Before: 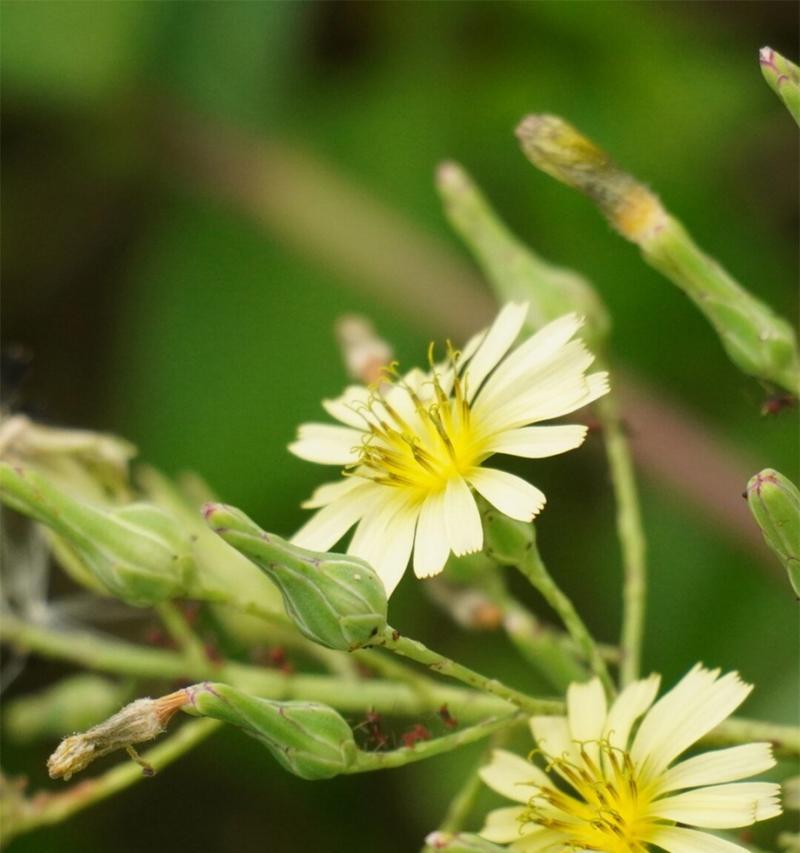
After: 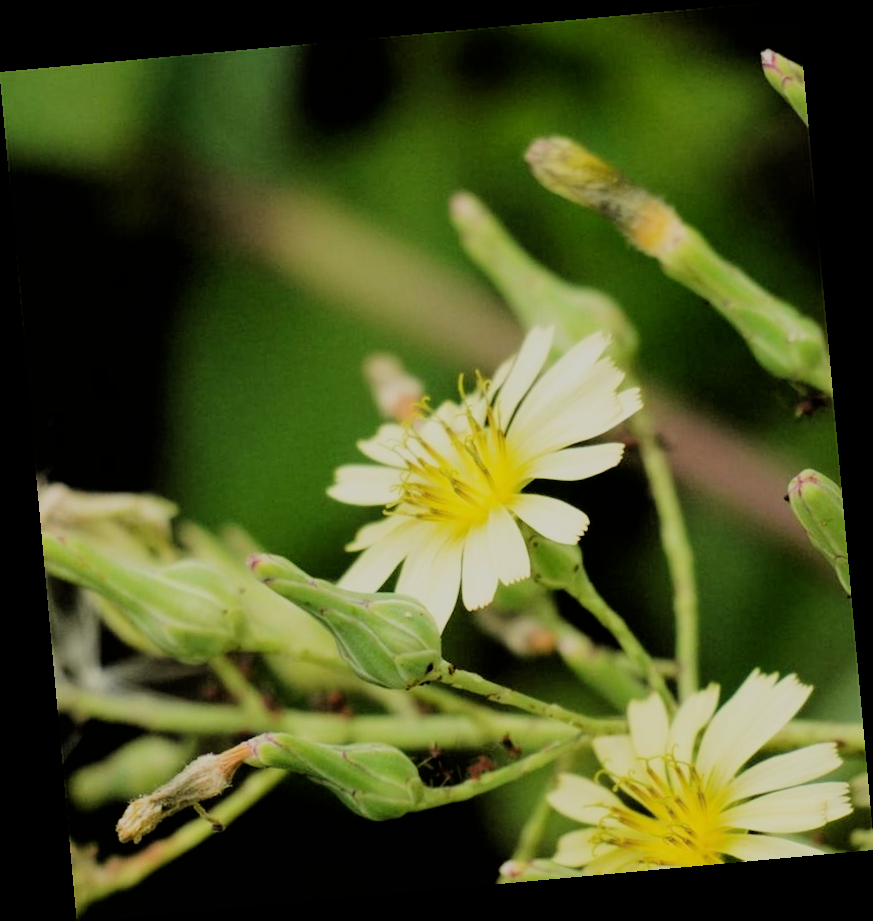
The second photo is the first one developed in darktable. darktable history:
filmic rgb: black relative exposure -3.21 EV, white relative exposure 7.02 EV, hardness 1.46, contrast 1.35
rotate and perspective: rotation -5.2°, automatic cropping off
